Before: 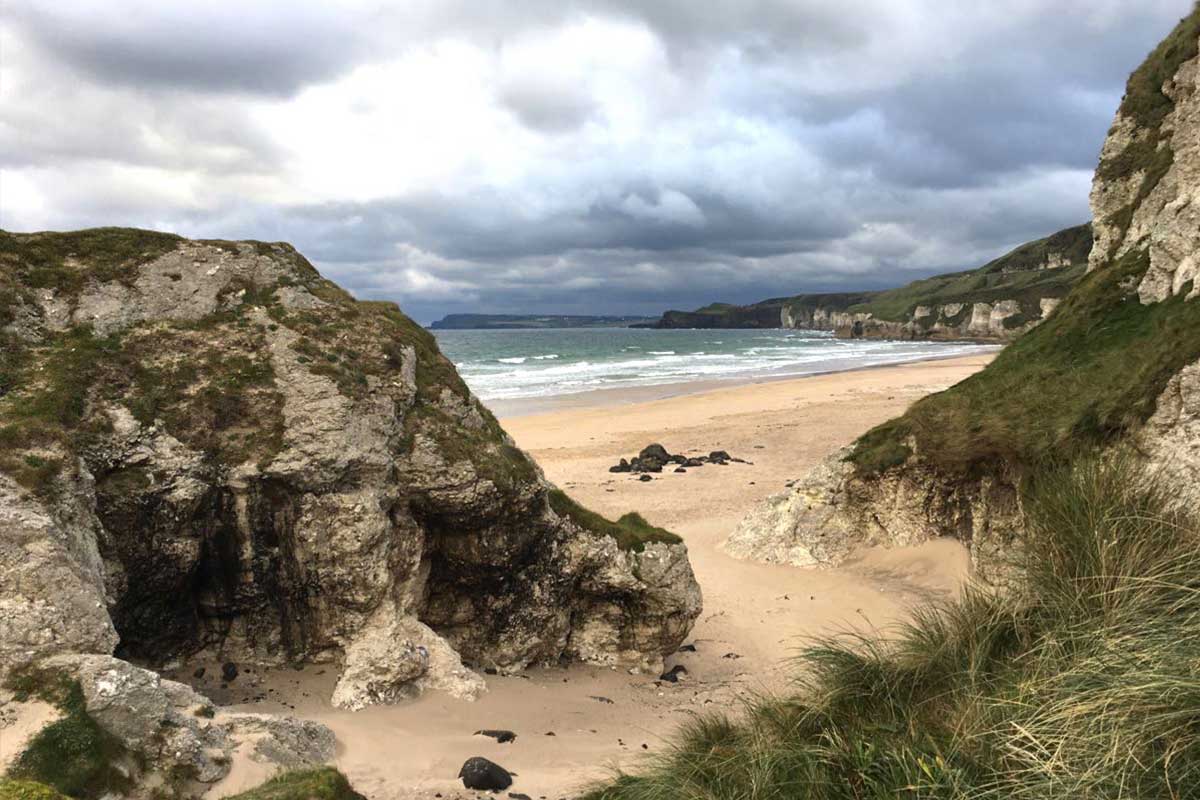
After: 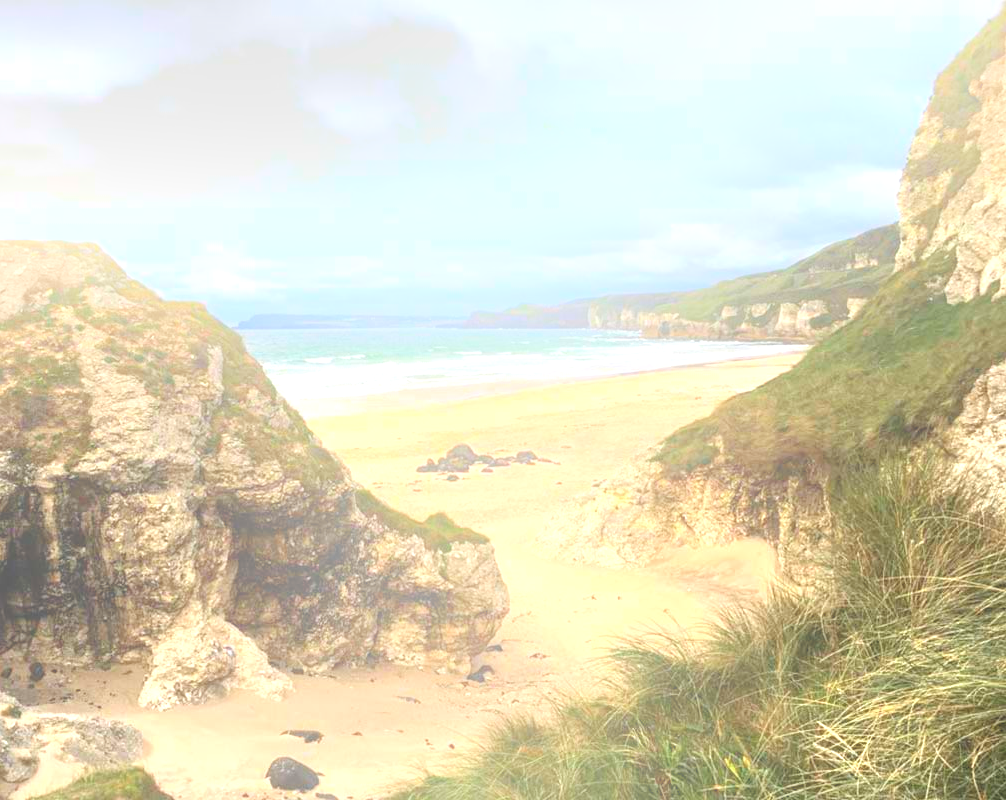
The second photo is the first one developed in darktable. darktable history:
levels: levels [0, 0.374, 0.749]
bloom: size 40%
local contrast: detail 110%
crop: left 16.145%
